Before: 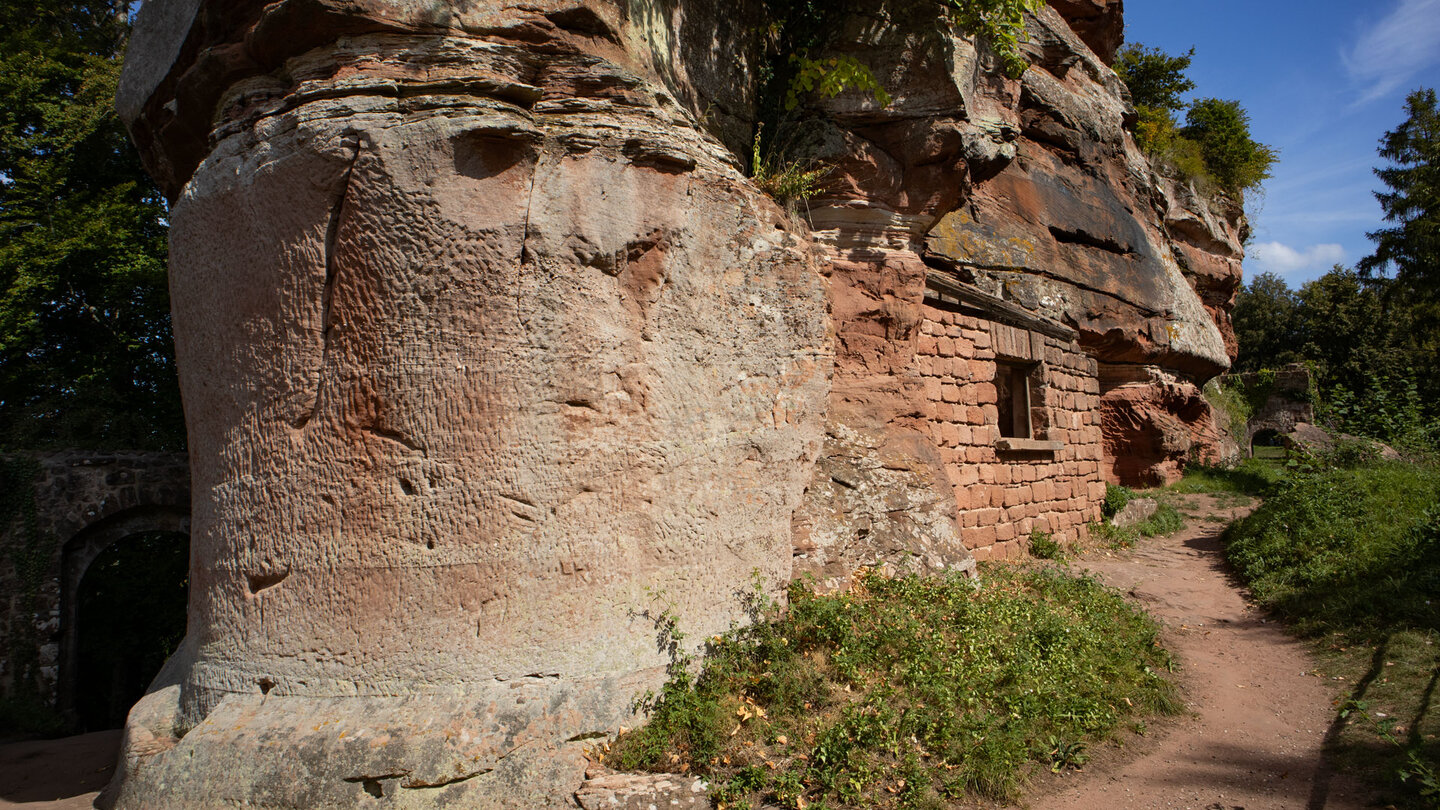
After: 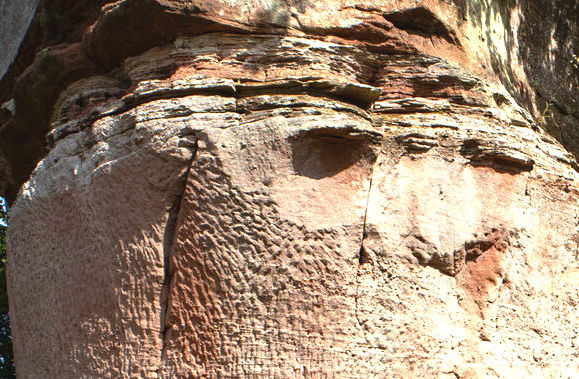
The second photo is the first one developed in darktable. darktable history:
crop and rotate: left 11.312%, top 0.051%, right 48.447%, bottom 53.111%
exposure: black level correction -0.001, exposure 1.348 EV, compensate exposure bias true, compensate highlight preservation false
